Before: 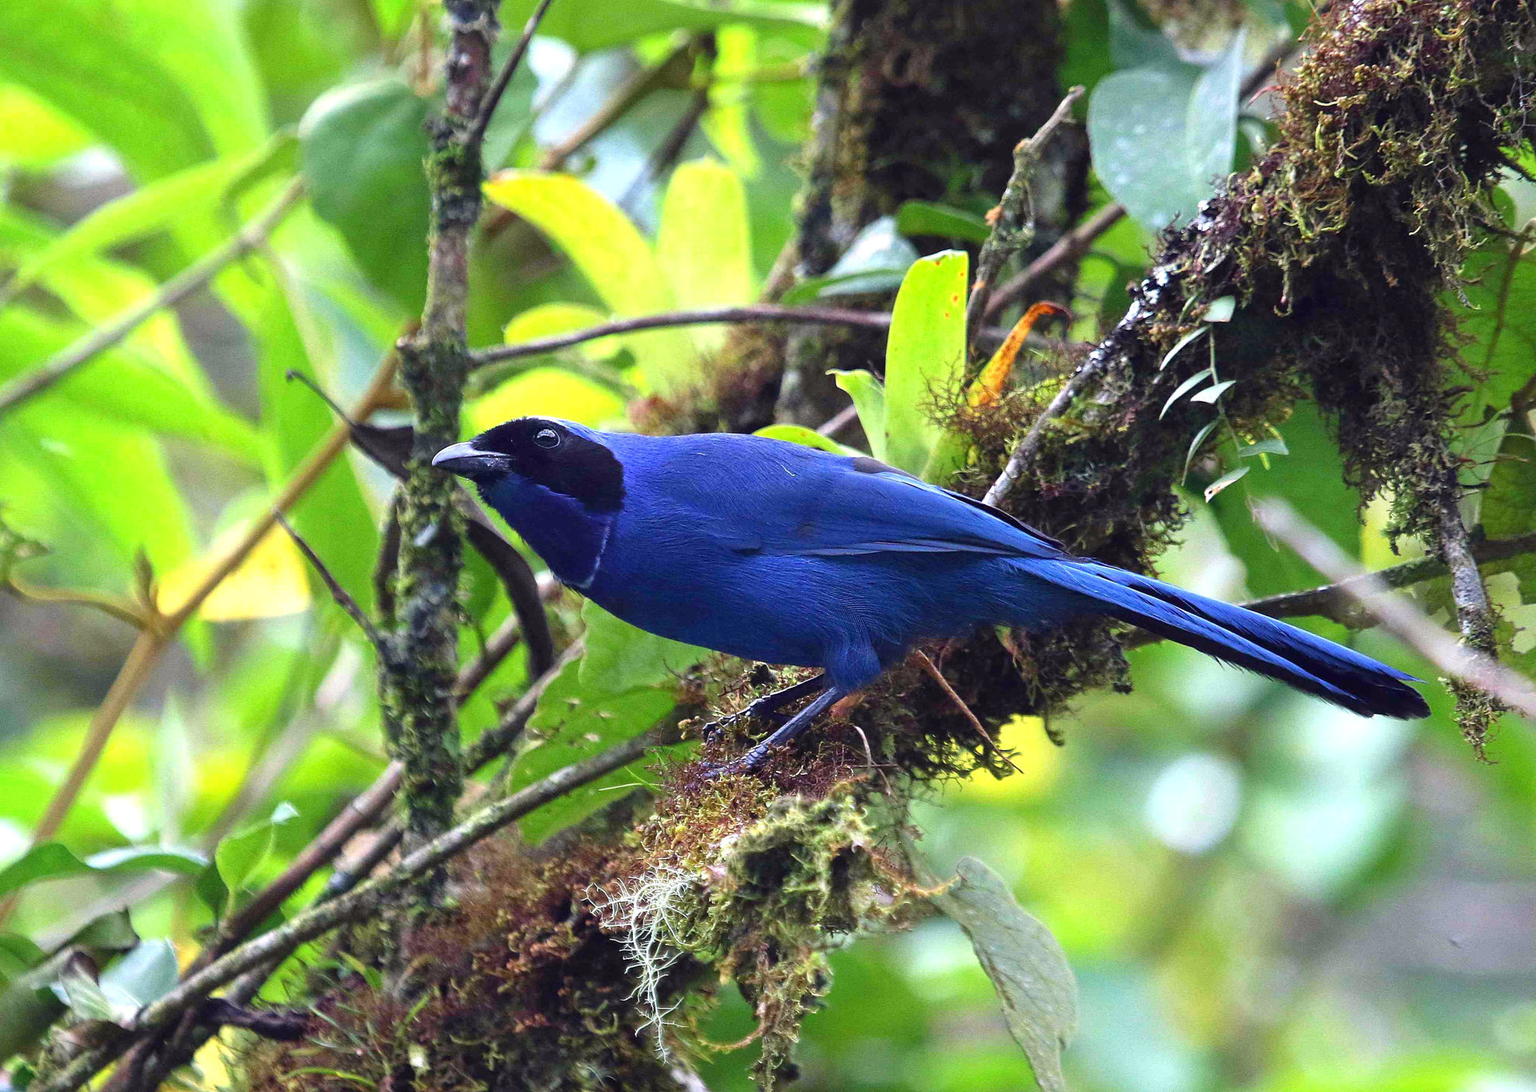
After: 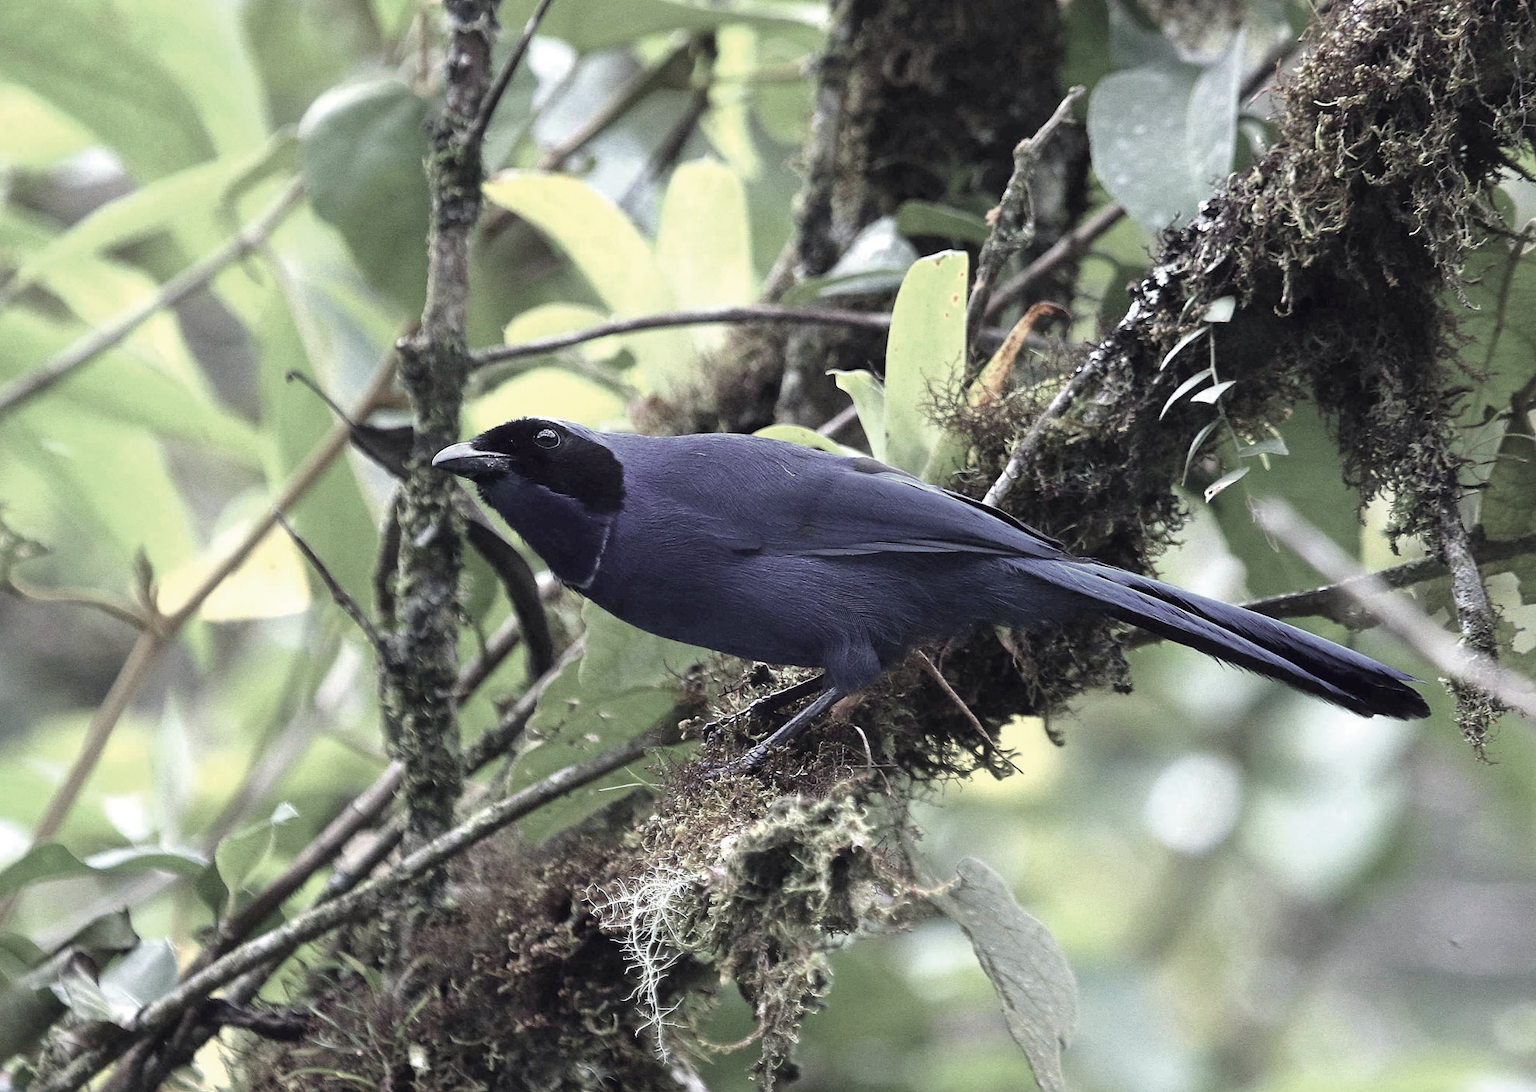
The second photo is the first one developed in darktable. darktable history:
color zones: curves: ch0 [(0.25, 0.5) (0.636, 0.25) (0.75, 0.5)]
color correction: saturation 0.3
